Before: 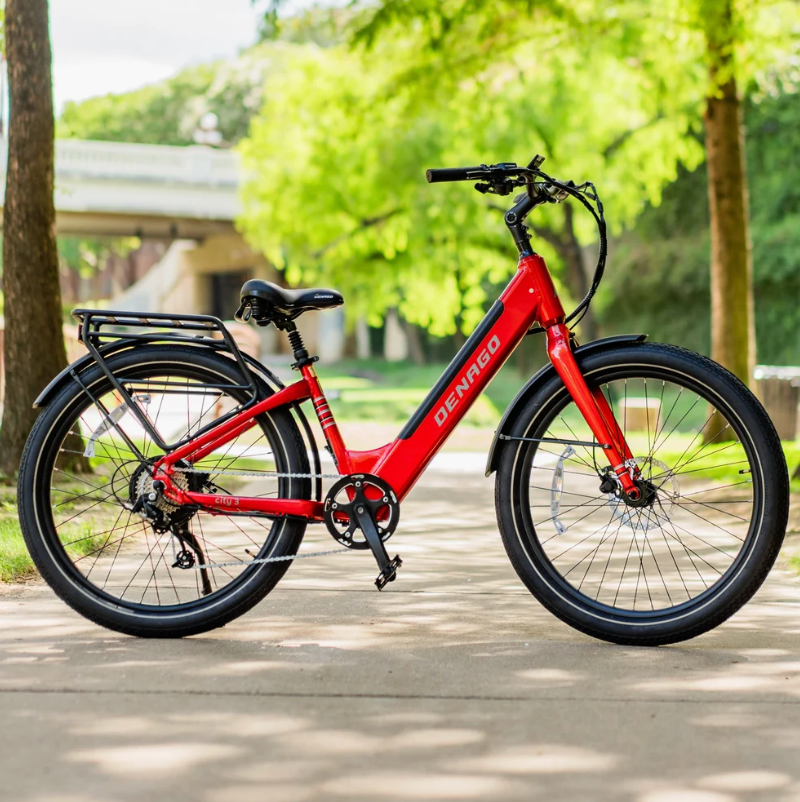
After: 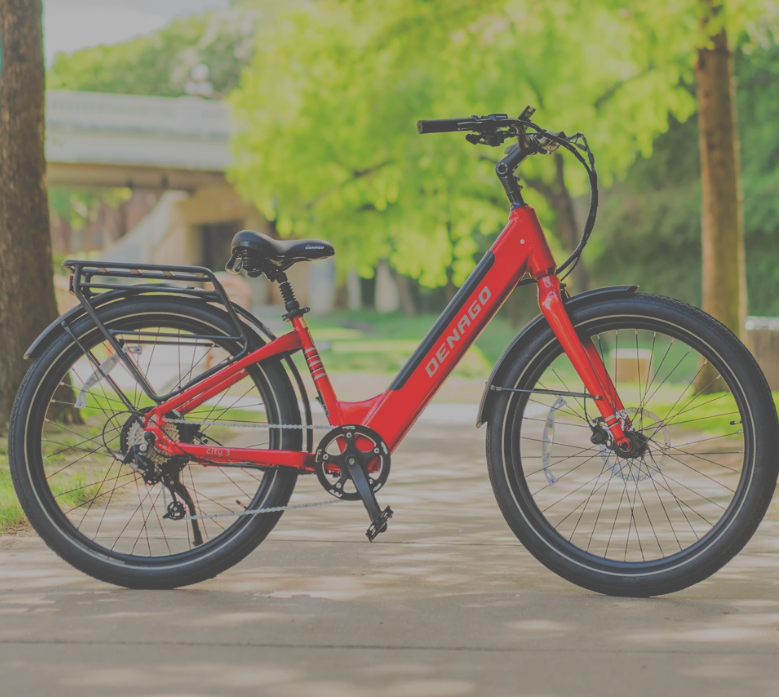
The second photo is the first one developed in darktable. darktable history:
tone equalizer: -8 EV -0.011 EV, -7 EV 0.044 EV, -6 EV -0.006 EV, -5 EV 0.007 EV, -4 EV -0.035 EV, -3 EV -0.237 EV, -2 EV -0.657 EV, -1 EV -0.981 EV, +0 EV -0.983 EV, edges refinement/feathering 500, mask exposure compensation -1.57 EV, preserve details no
exposure: black level correction -0.063, exposure -0.049 EV, compensate exposure bias true, compensate highlight preservation false
crop: left 1.135%, top 6.178%, right 1.41%, bottom 6.855%
